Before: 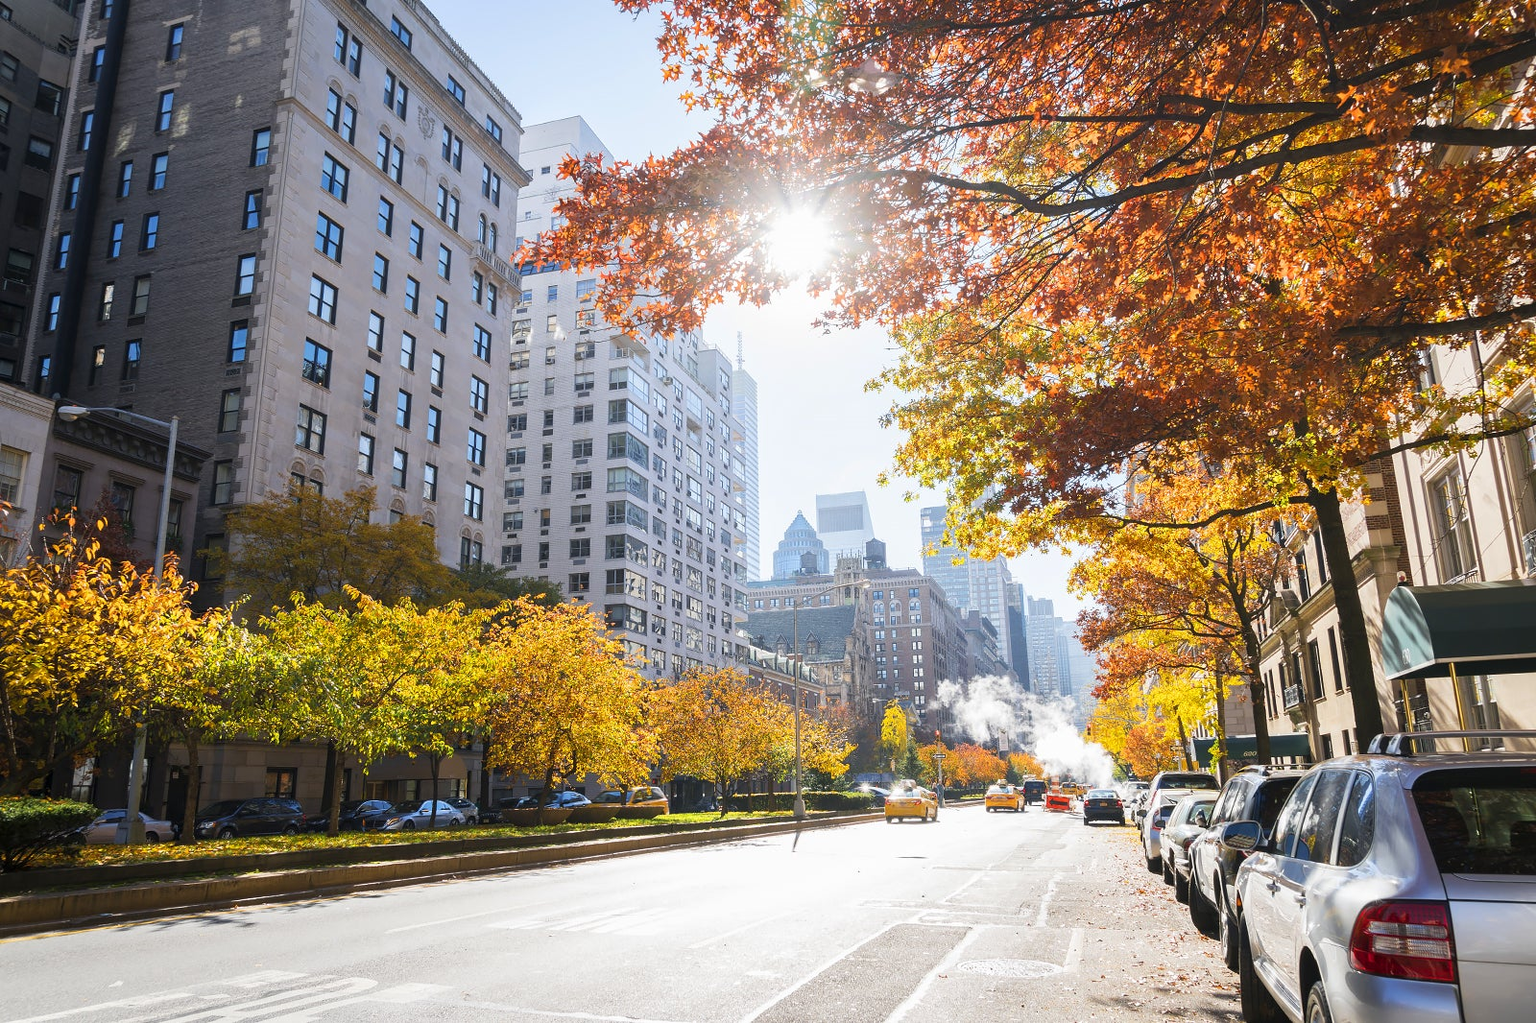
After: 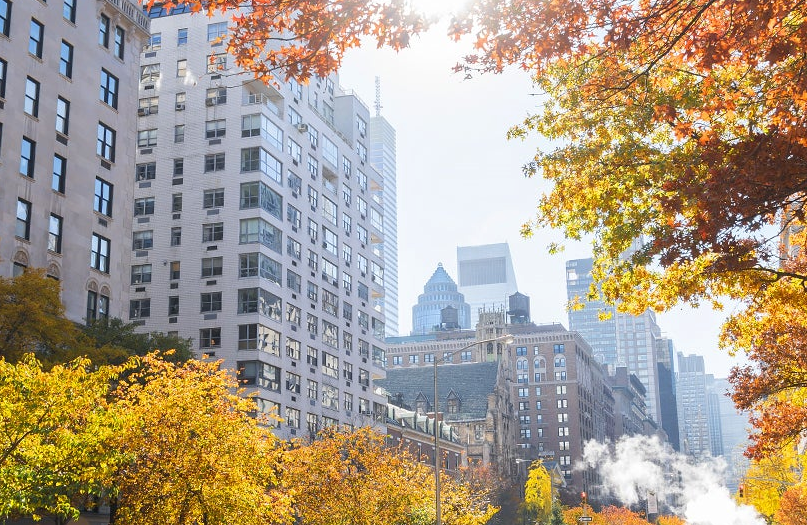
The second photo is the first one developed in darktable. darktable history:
crop: left 24.616%, top 25.281%, right 24.91%, bottom 25.39%
tone equalizer: edges refinement/feathering 500, mask exposure compensation -1.57 EV, preserve details guided filter
